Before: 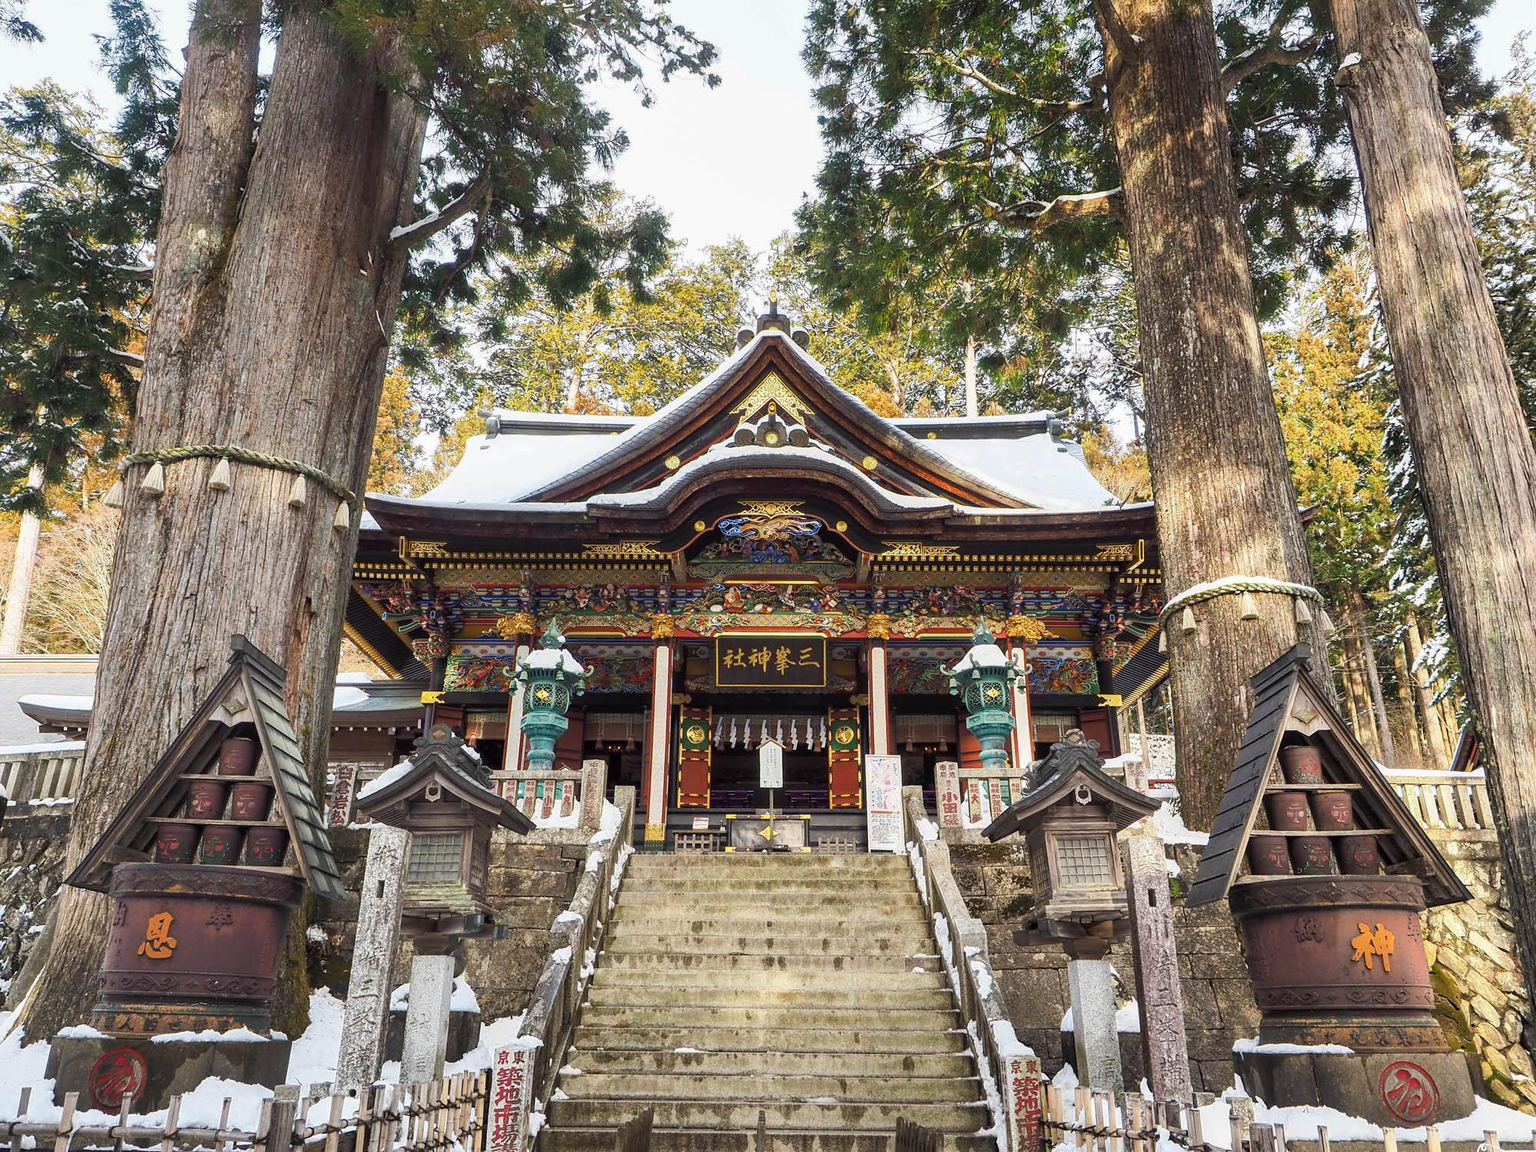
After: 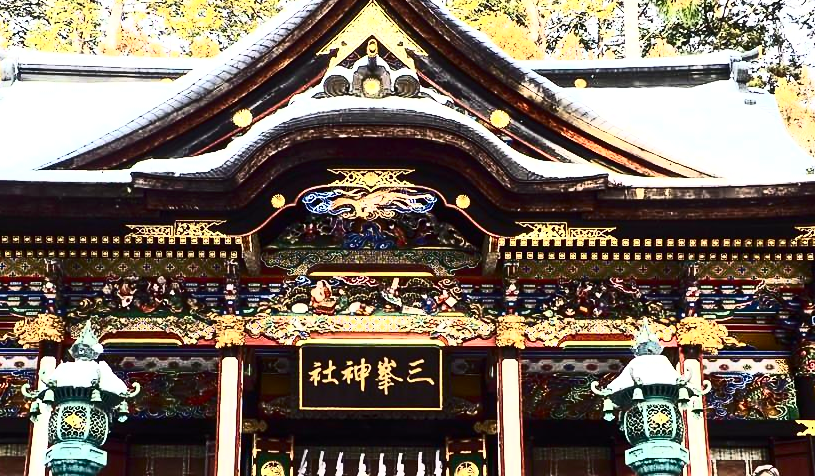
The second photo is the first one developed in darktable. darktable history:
contrast brightness saturation: contrast 0.923, brightness 0.204
exposure: exposure 0.405 EV, compensate exposure bias true, compensate highlight preservation false
crop: left 31.655%, top 32.308%, right 27.584%, bottom 35.946%
